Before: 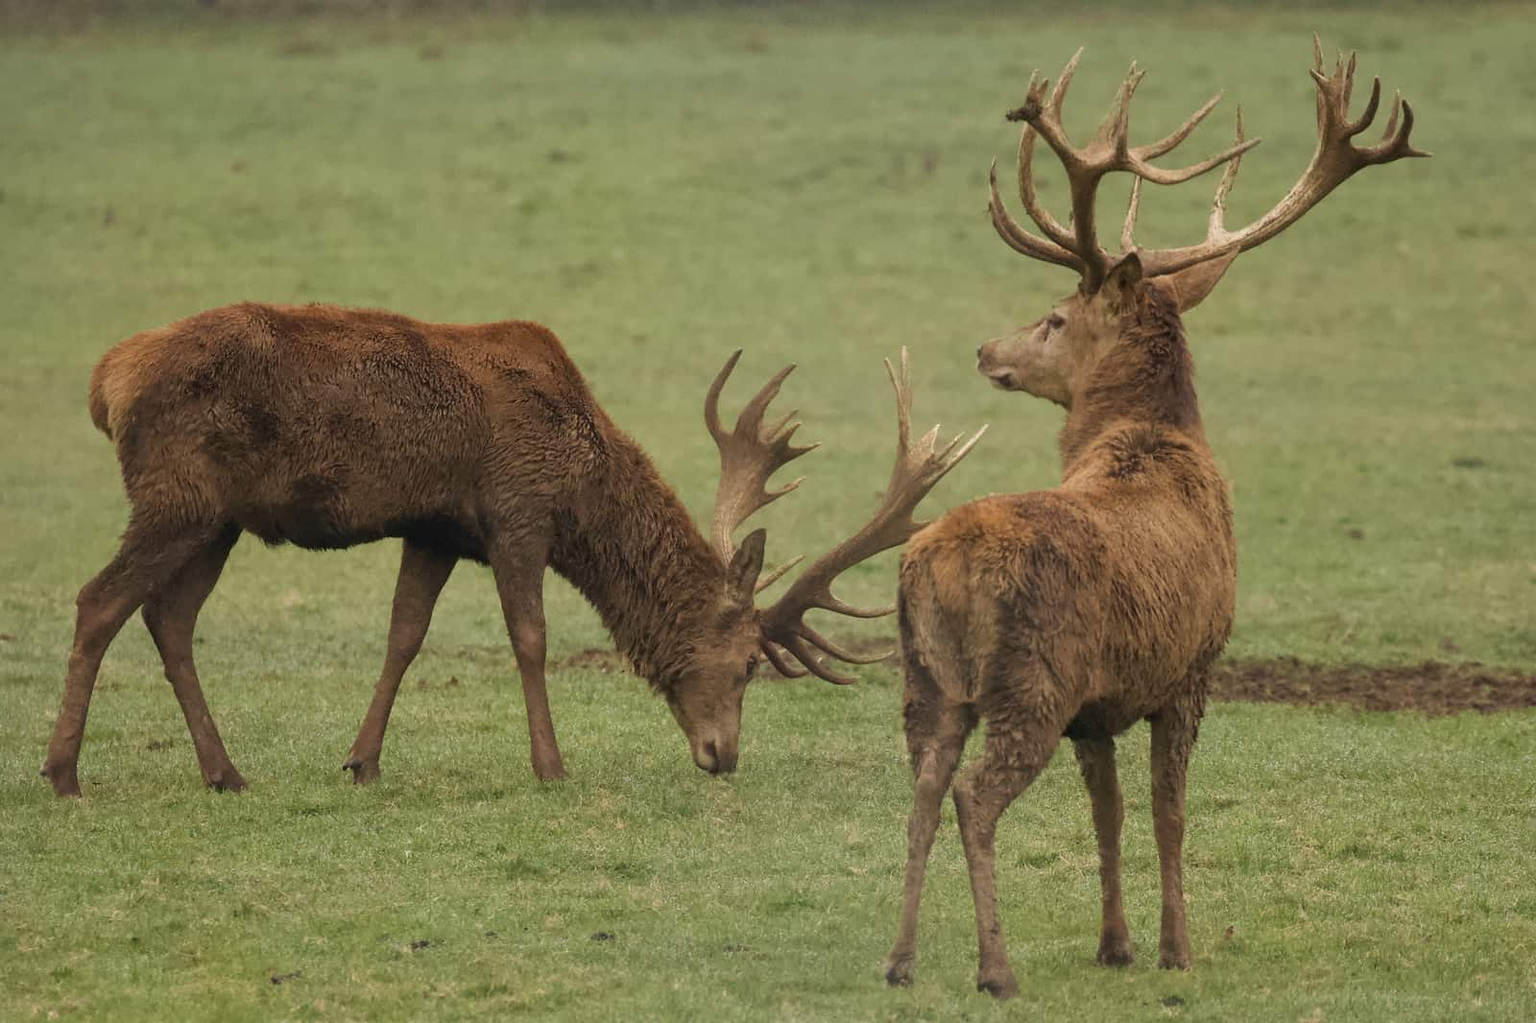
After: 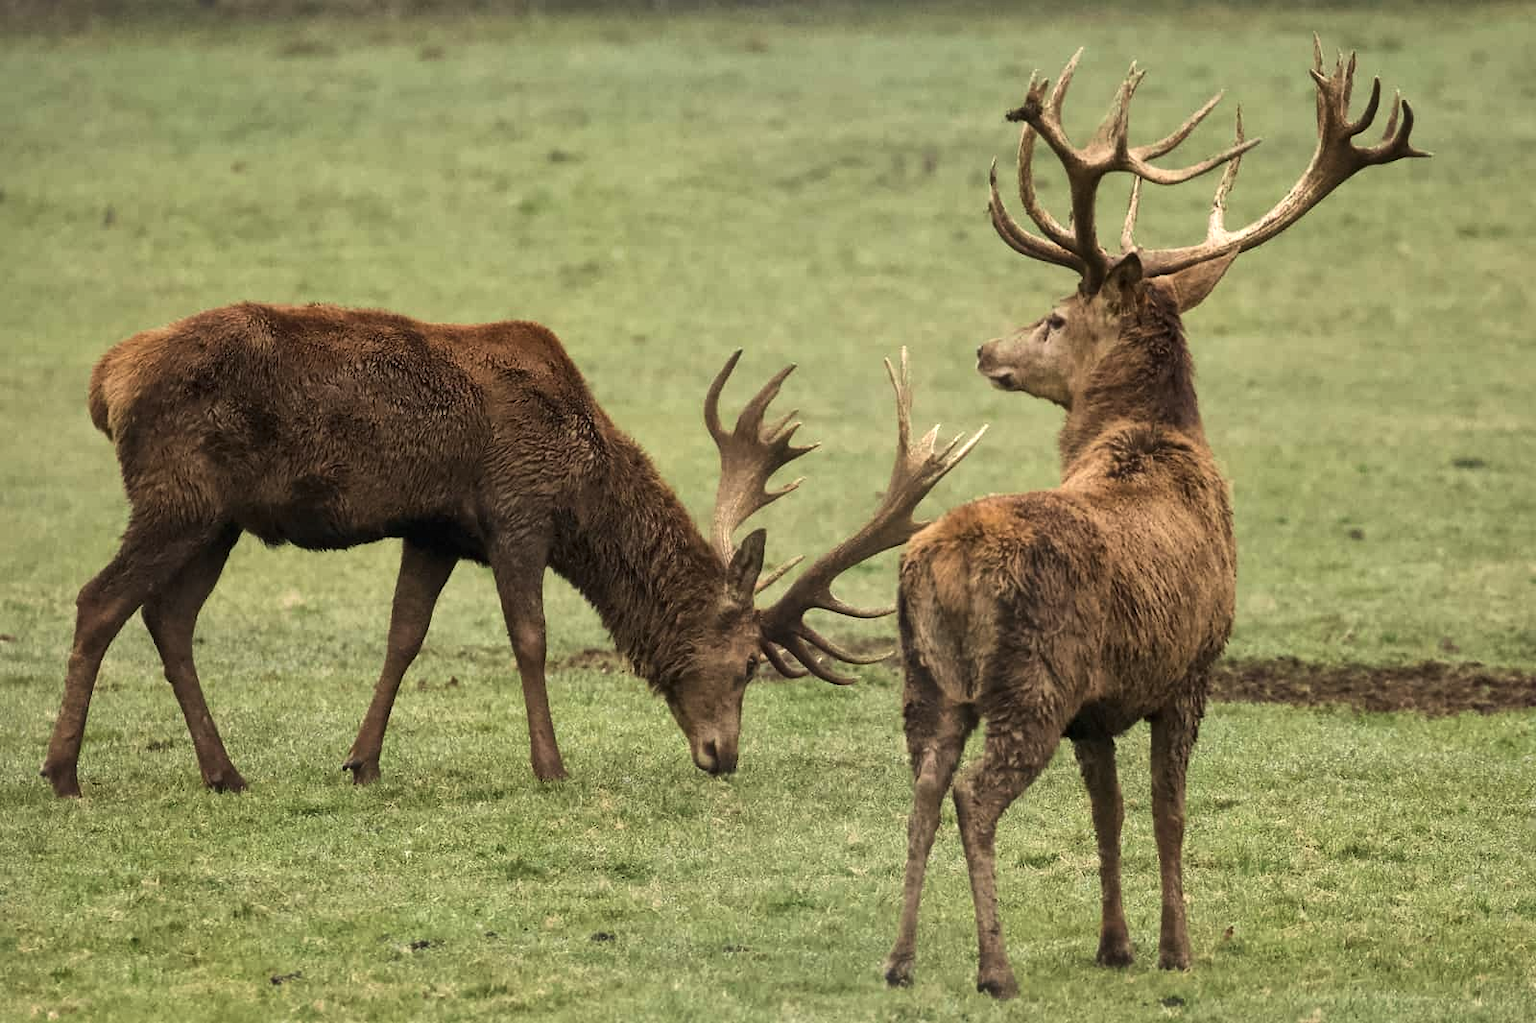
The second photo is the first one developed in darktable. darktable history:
tone equalizer: -8 EV -0.75 EV, -7 EV -0.7 EV, -6 EV -0.6 EV, -5 EV -0.4 EV, -3 EV 0.4 EV, -2 EV 0.6 EV, -1 EV 0.7 EV, +0 EV 0.75 EV, edges refinement/feathering 500, mask exposure compensation -1.57 EV, preserve details no
local contrast: mode bilateral grid, contrast 20, coarseness 50, detail 120%, midtone range 0.2
